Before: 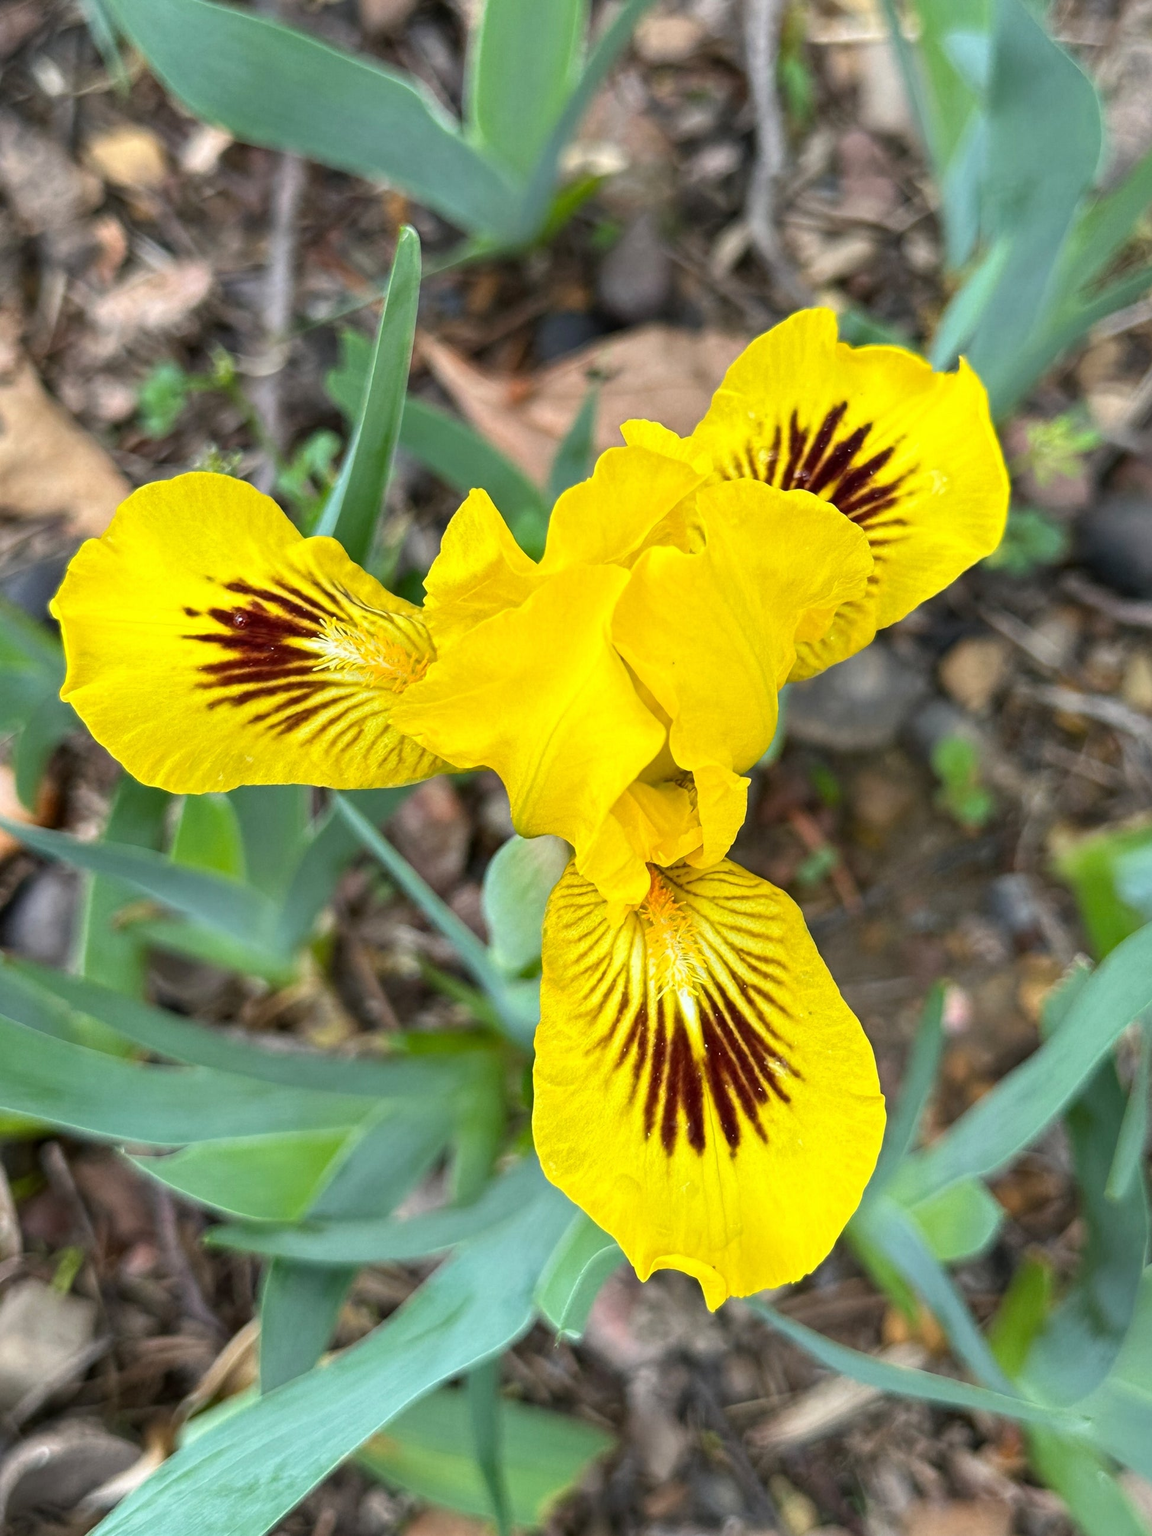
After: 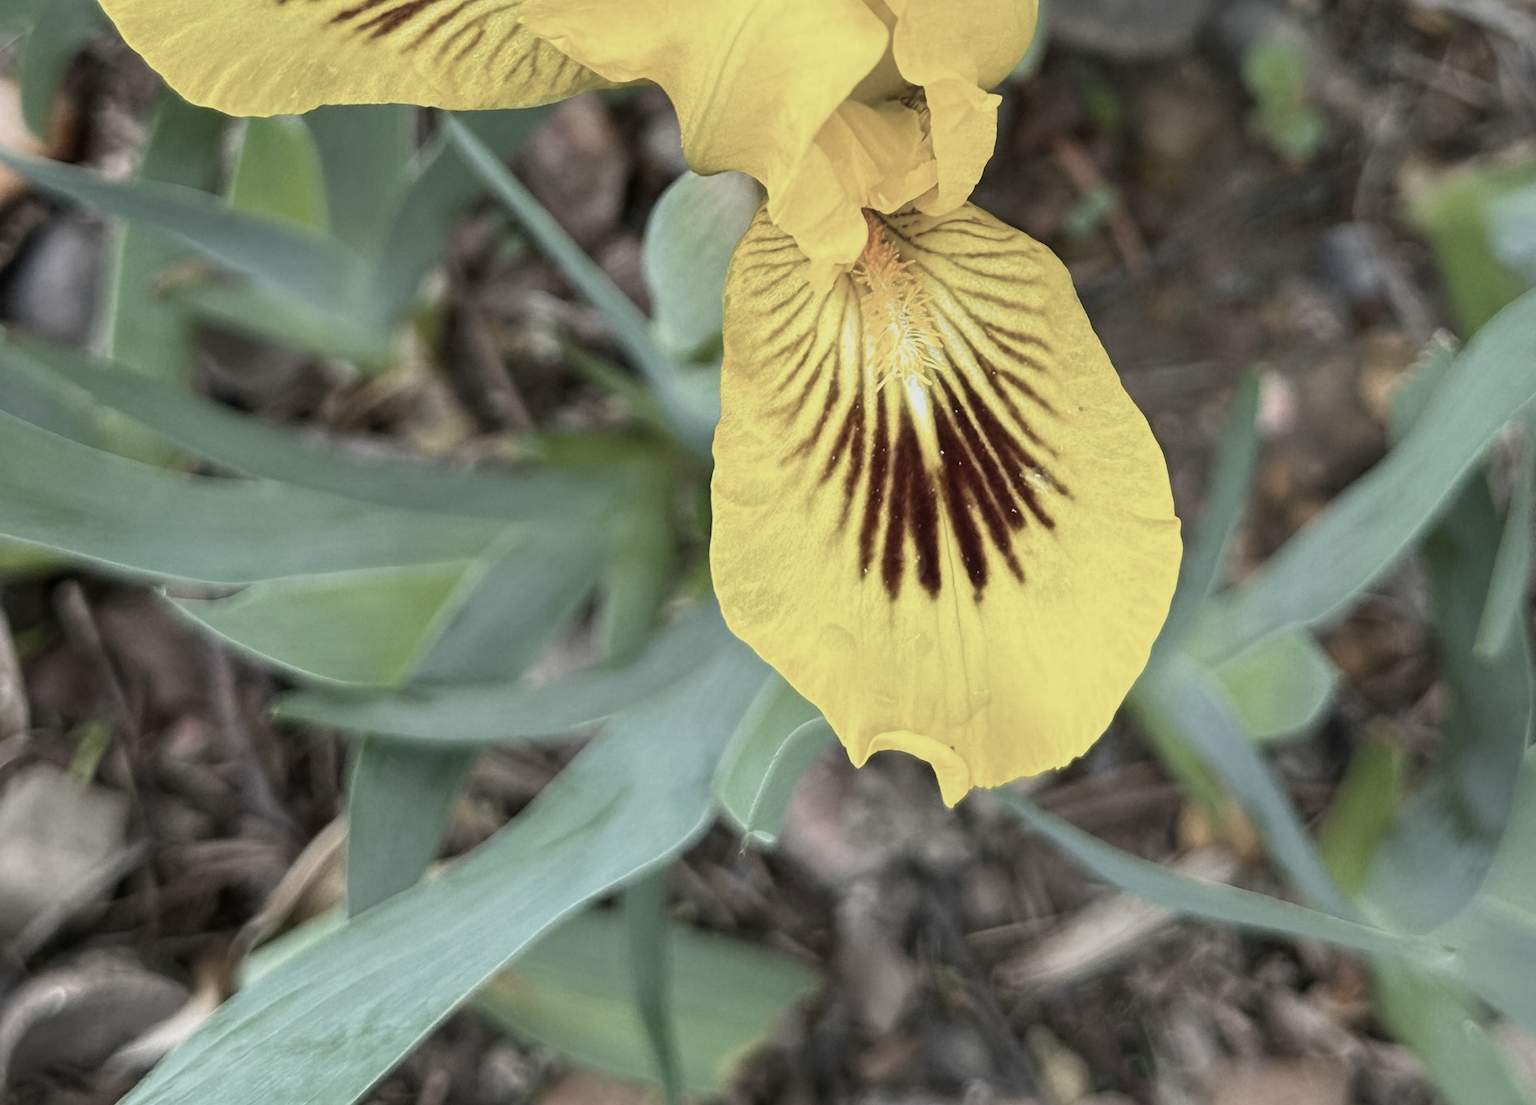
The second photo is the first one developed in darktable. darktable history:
color zones: curves: ch1 [(0, 0.292) (0.001, 0.292) (0.2, 0.264) (0.4, 0.248) (0.6, 0.248) (0.8, 0.264) (0.999, 0.292) (1, 0.292)]
exposure: exposure -0.323 EV, compensate highlight preservation false
crop and rotate: top 46.028%, right 0.005%
